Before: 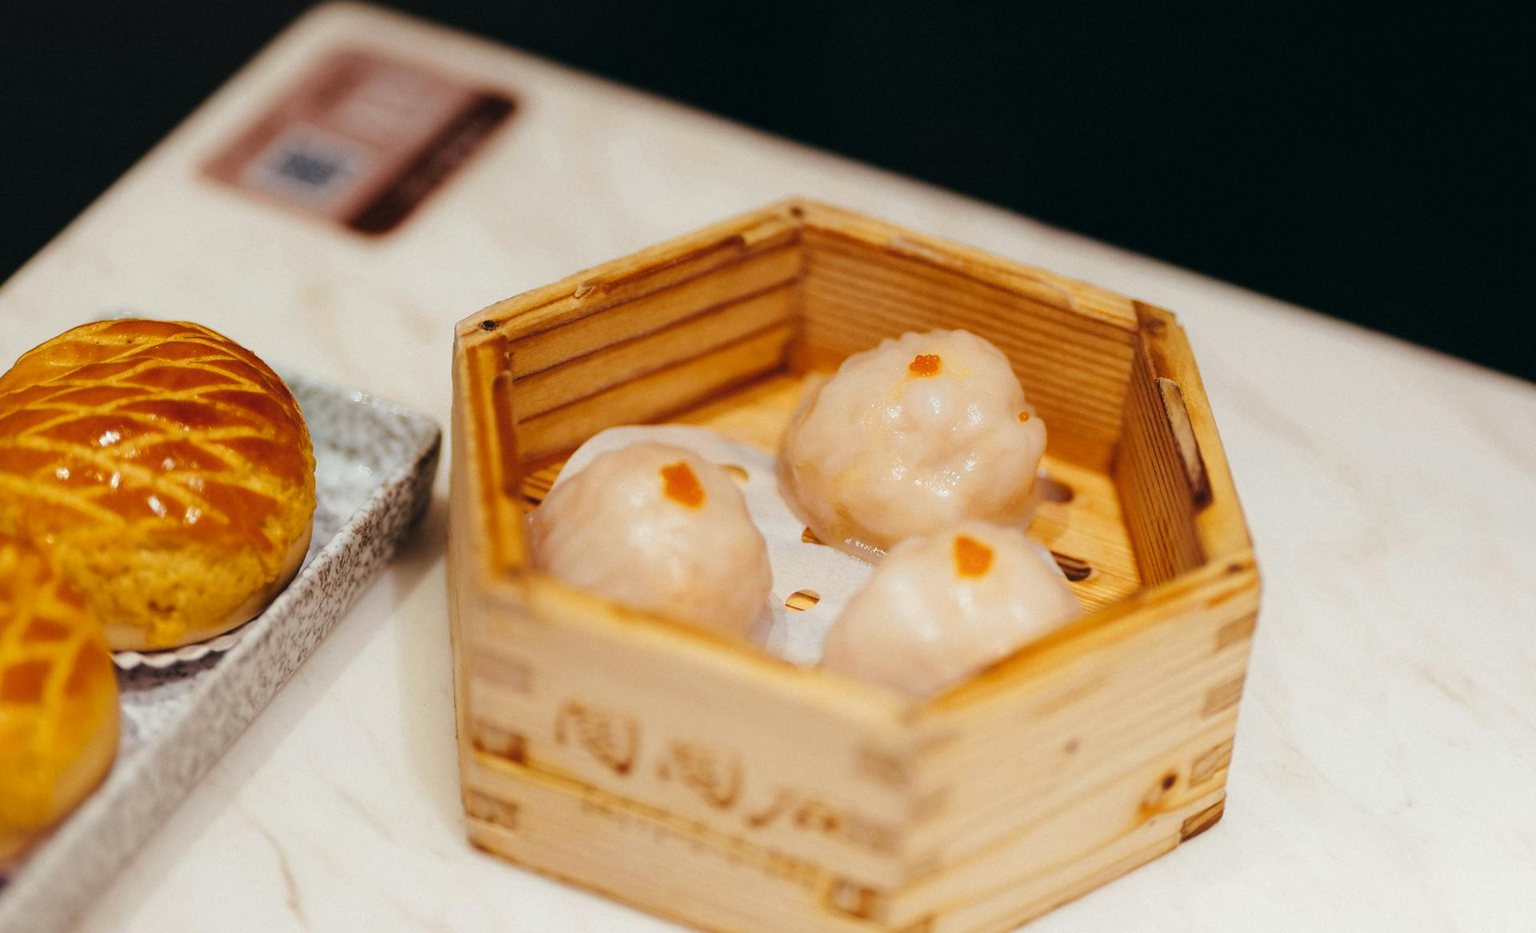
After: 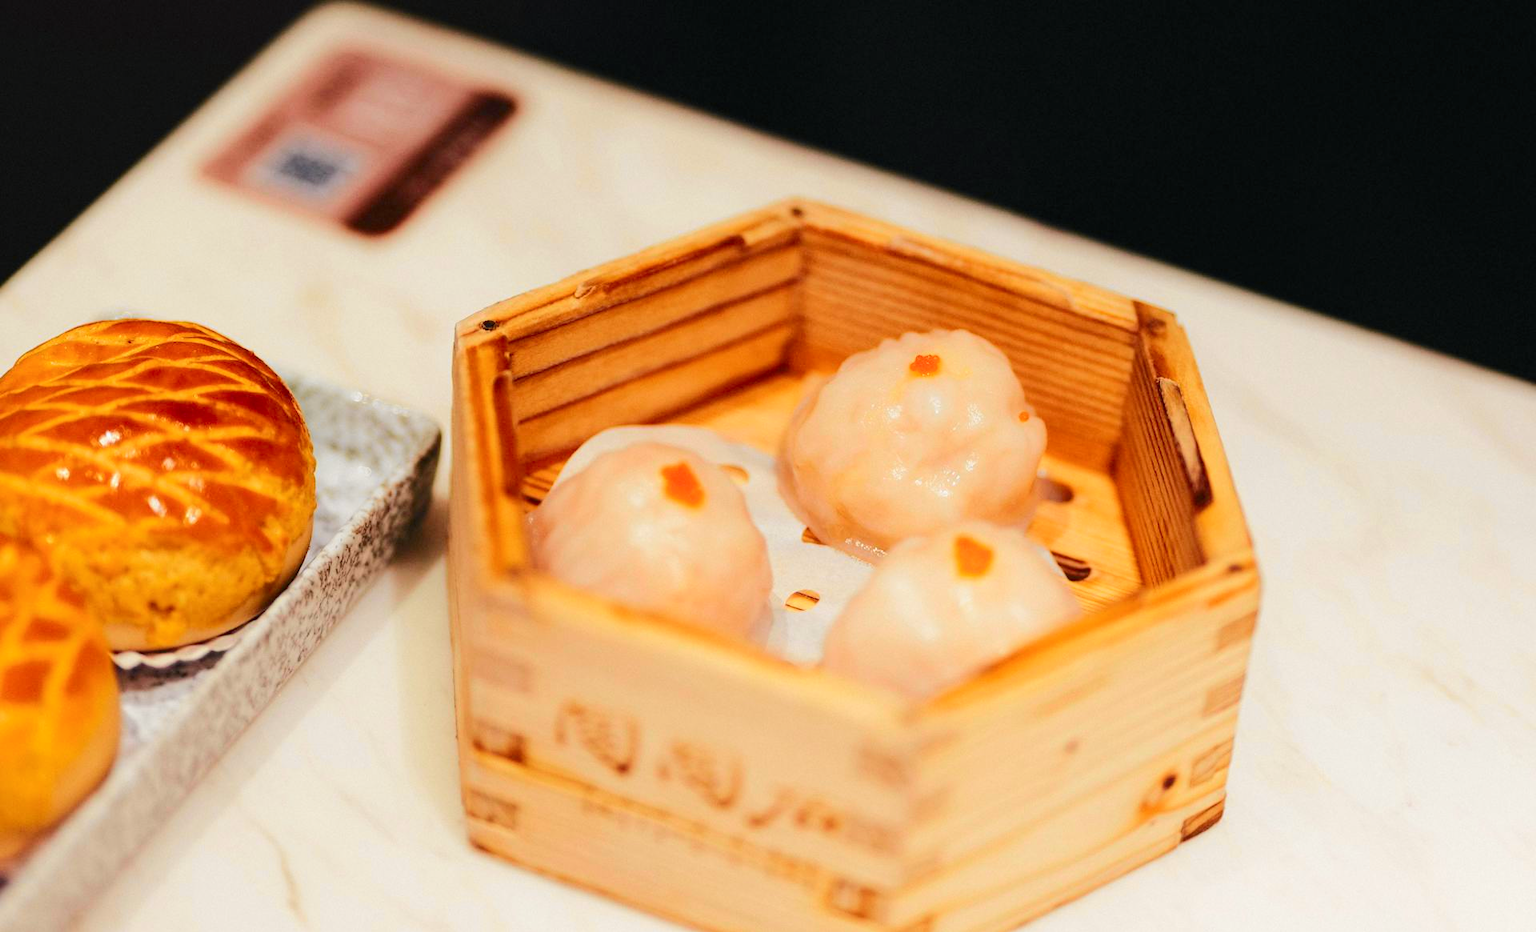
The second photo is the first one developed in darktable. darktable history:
tone curve: curves: ch0 [(0, 0) (0.239, 0.248) (0.508, 0.606) (0.828, 0.878) (1, 1)]; ch1 [(0, 0) (0.401, 0.42) (0.442, 0.47) (0.492, 0.498) (0.511, 0.516) (0.555, 0.586) (0.681, 0.739) (1, 1)]; ch2 [(0, 0) (0.411, 0.433) (0.5, 0.504) (0.545, 0.574) (1, 1)], color space Lab, independent channels, preserve colors none
